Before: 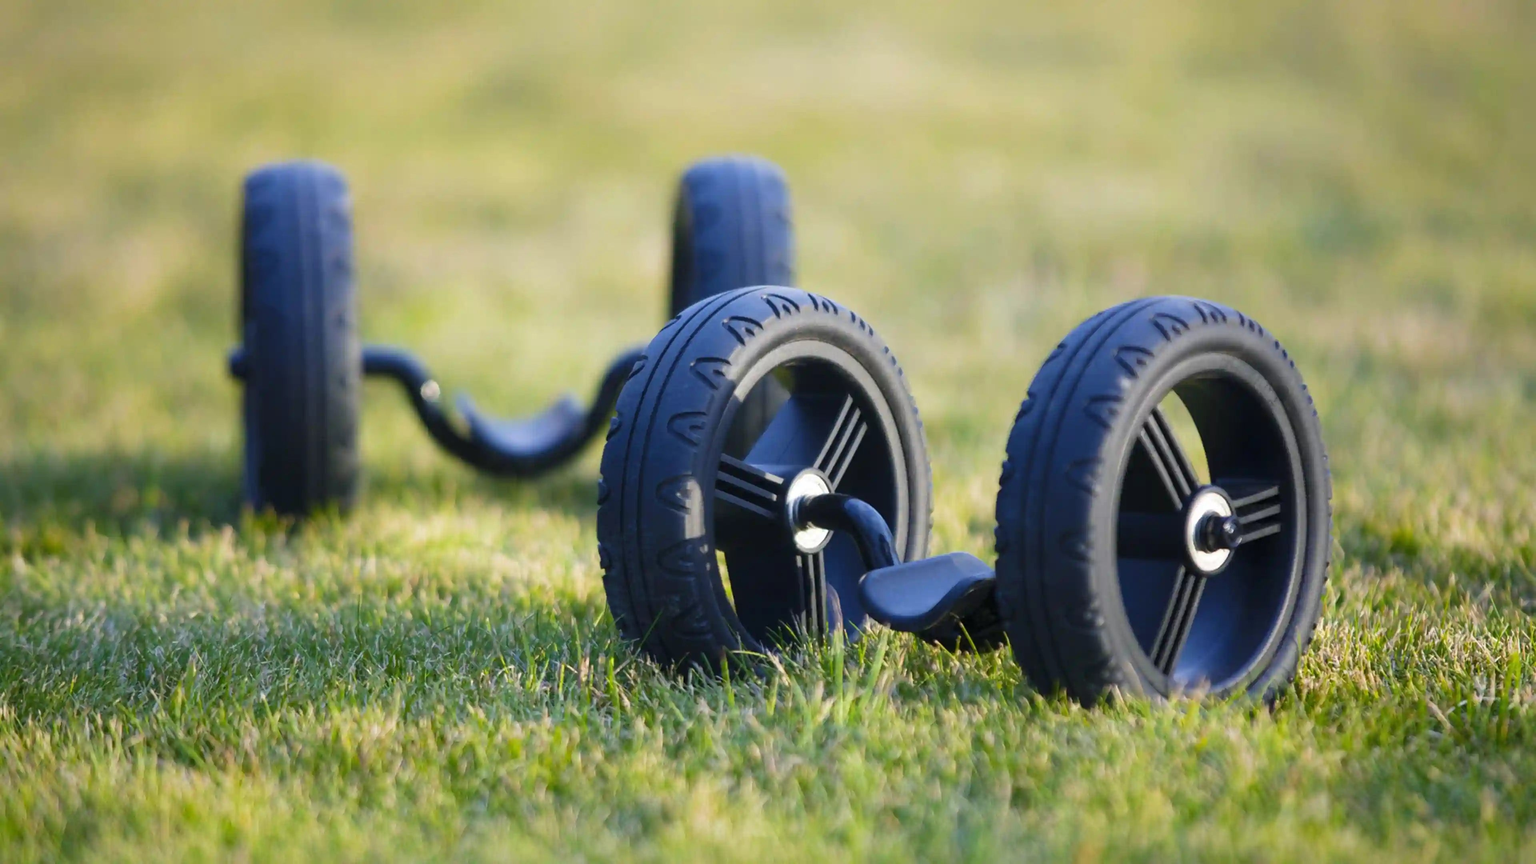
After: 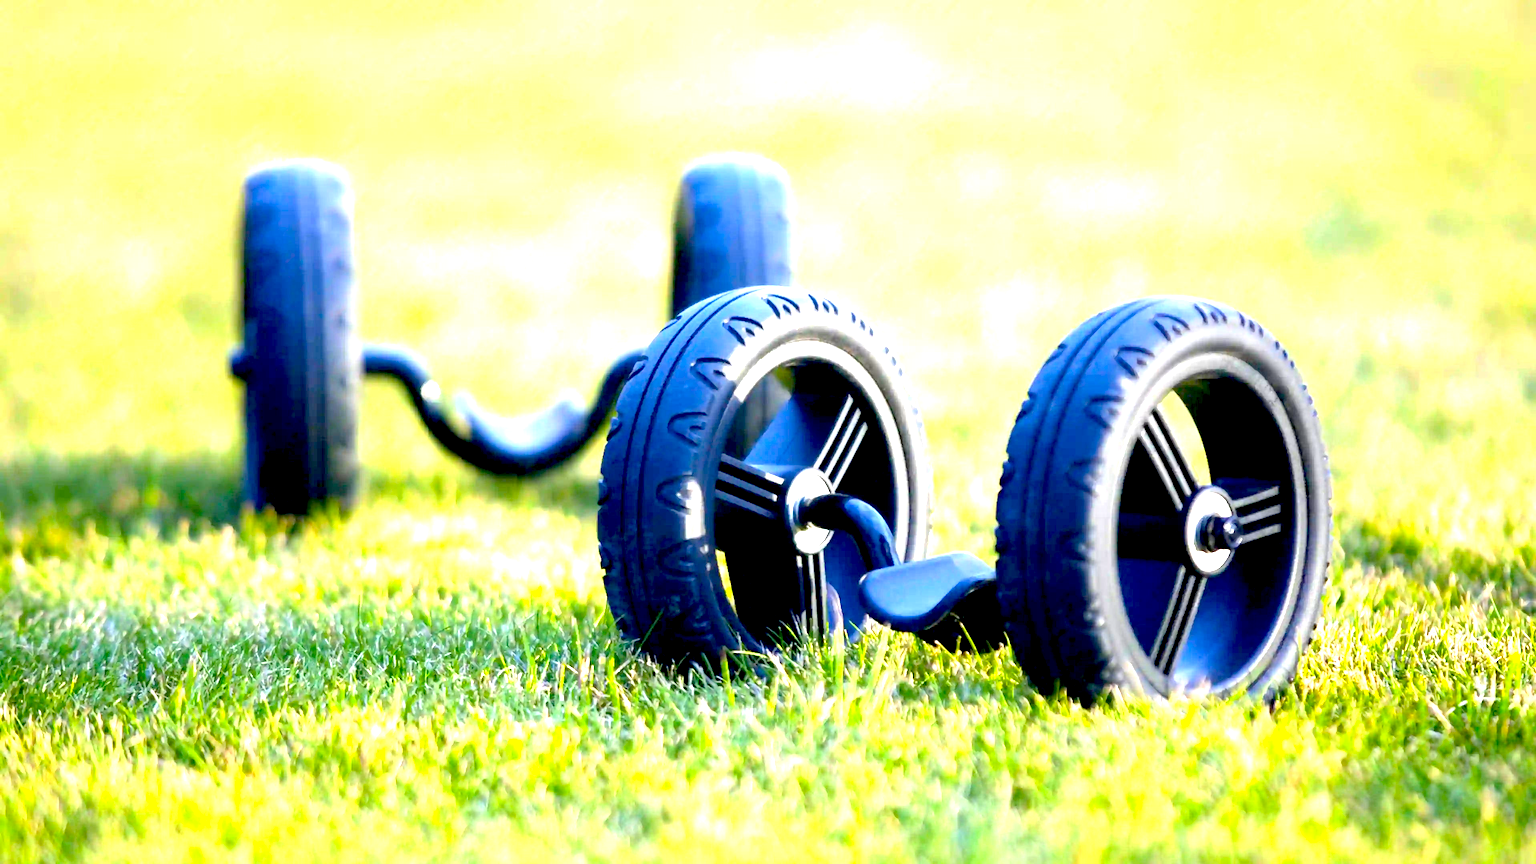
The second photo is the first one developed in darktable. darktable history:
exposure: black level correction 0.016, exposure 1.782 EV, compensate exposure bias true, compensate highlight preservation false
color zones: curves: ch0 [(0, 0.278) (0.143, 0.5) (0.286, 0.5) (0.429, 0.5) (0.571, 0.5) (0.714, 0.5) (0.857, 0.5) (1, 0.5)]; ch1 [(0, 1) (0.143, 0.165) (0.286, 0) (0.429, 0) (0.571, 0) (0.714, 0) (0.857, 0.5) (1, 0.5)]; ch2 [(0, 0.508) (0.143, 0.5) (0.286, 0.5) (0.429, 0.5) (0.571, 0.5) (0.714, 0.5) (0.857, 0.5) (1, 0.5)], mix -122.27%
